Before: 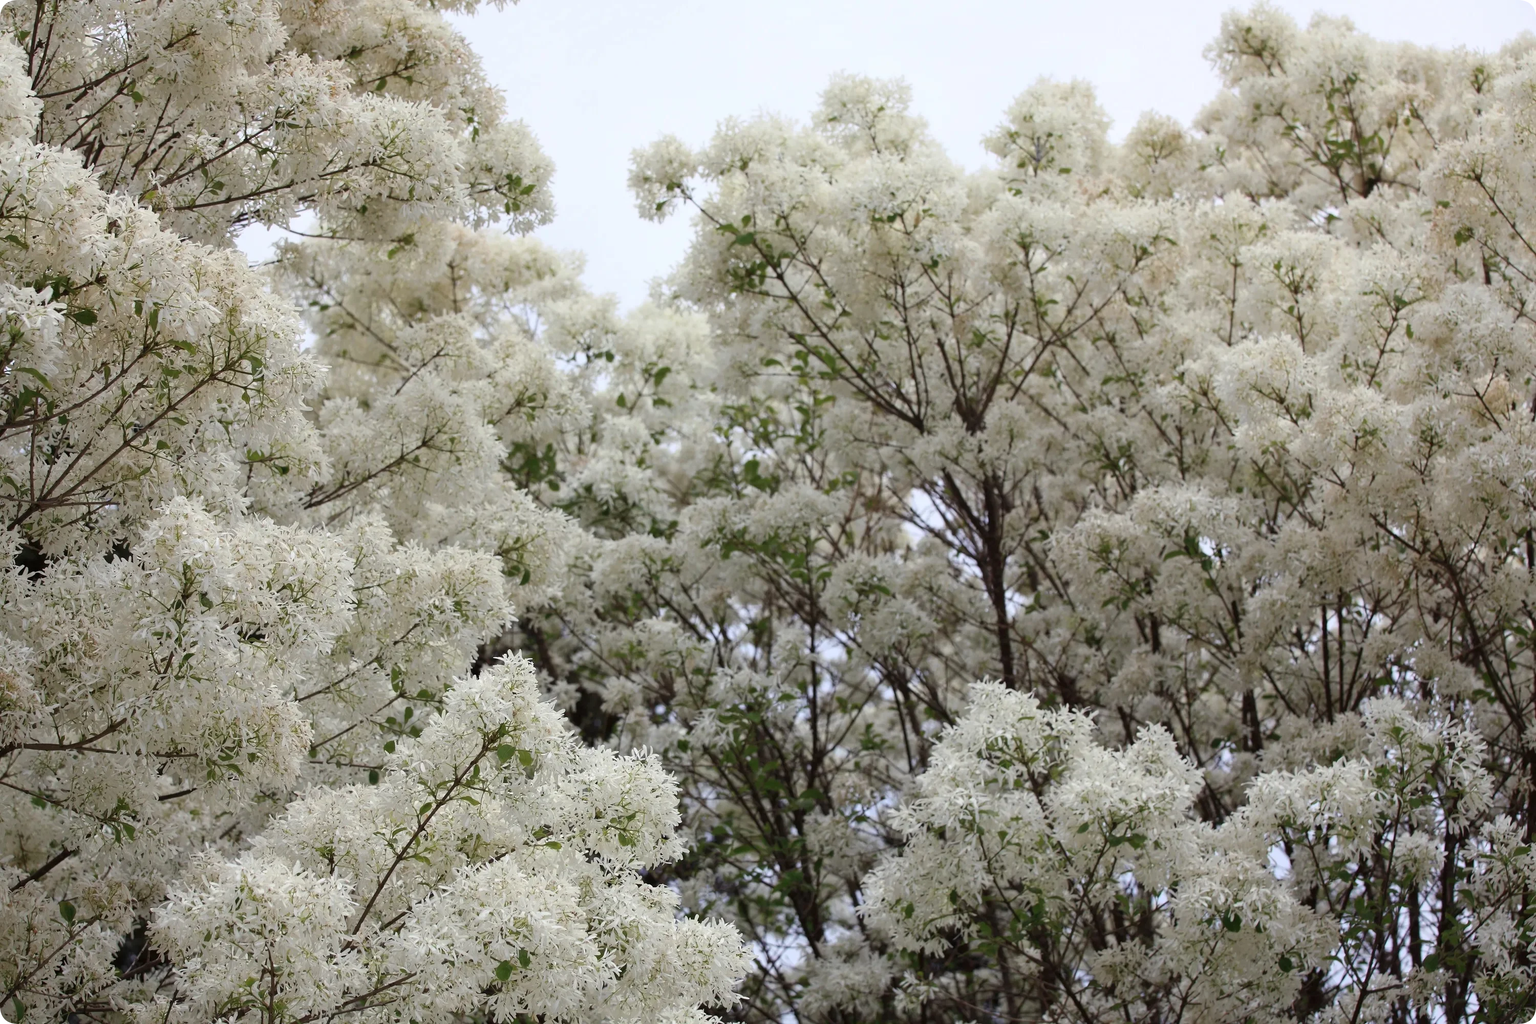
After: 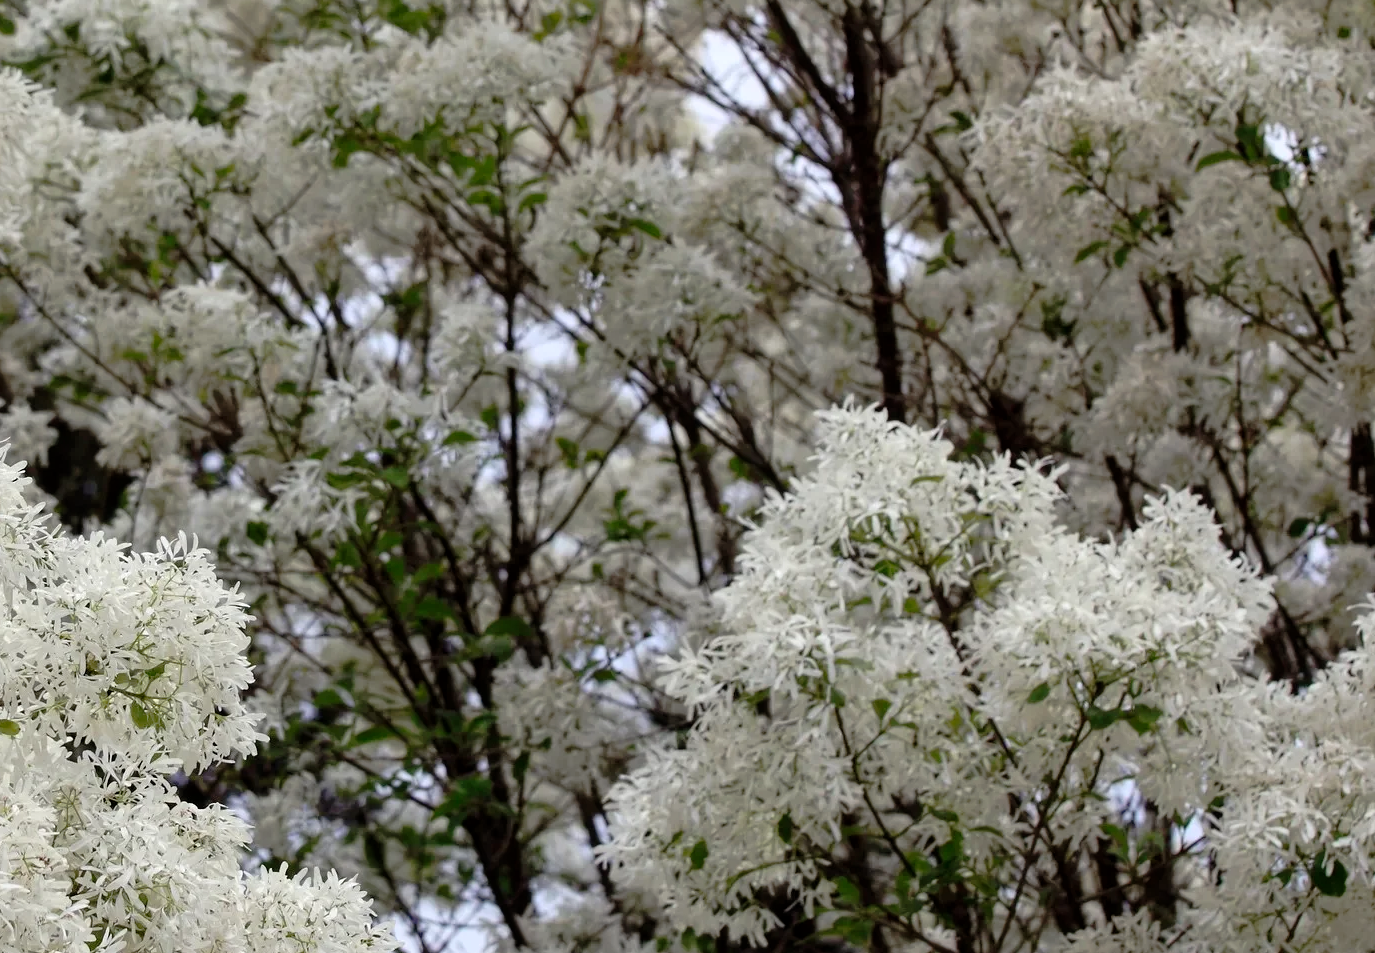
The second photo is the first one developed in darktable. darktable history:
local contrast: highlights 106%, shadows 99%, detail 119%, midtone range 0.2
crop: left 35.921%, top 46.218%, right 18.215%, bottom 6.084%
tone curve: curves: ch0 [(0, 0) (0.126, 0.061) (0.362, 0.382) (0.498, 0.498) (0.706, 0.712) (1, 1)]; ch1 [(0, 0) (0.5, 0.522) (0.55, 0.586) (1, 1)]; ch2 [(0, 0) (0.44, 0.424) (0.5, 0.482) (0.537, 0.538) (1, 1)], preserve colors none
